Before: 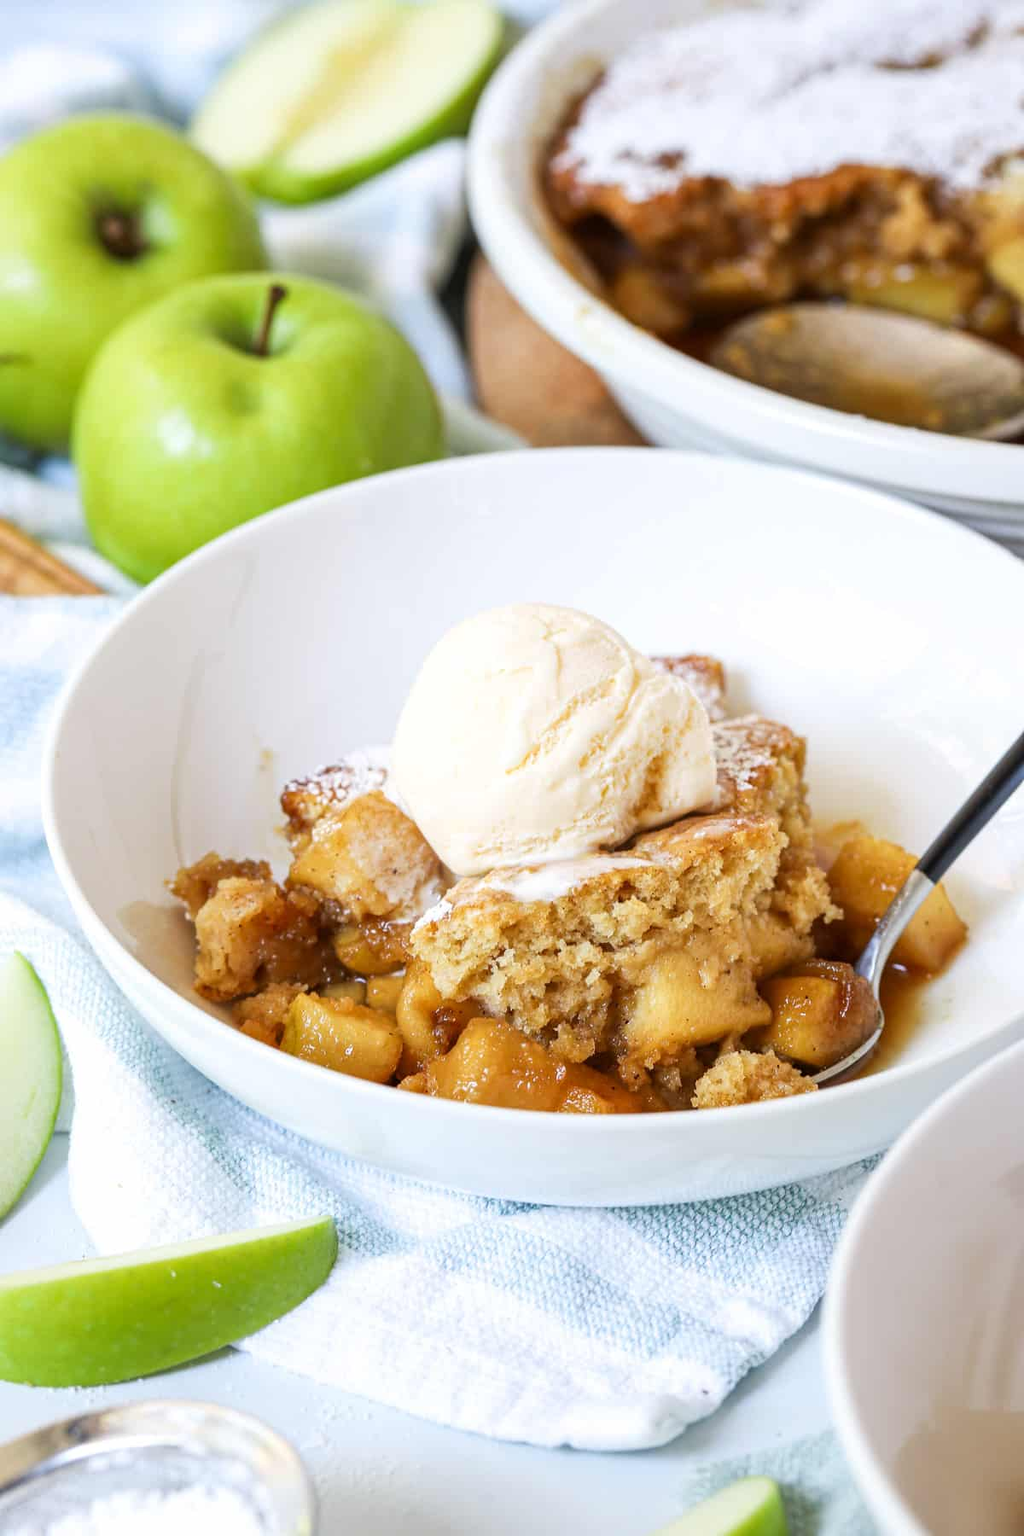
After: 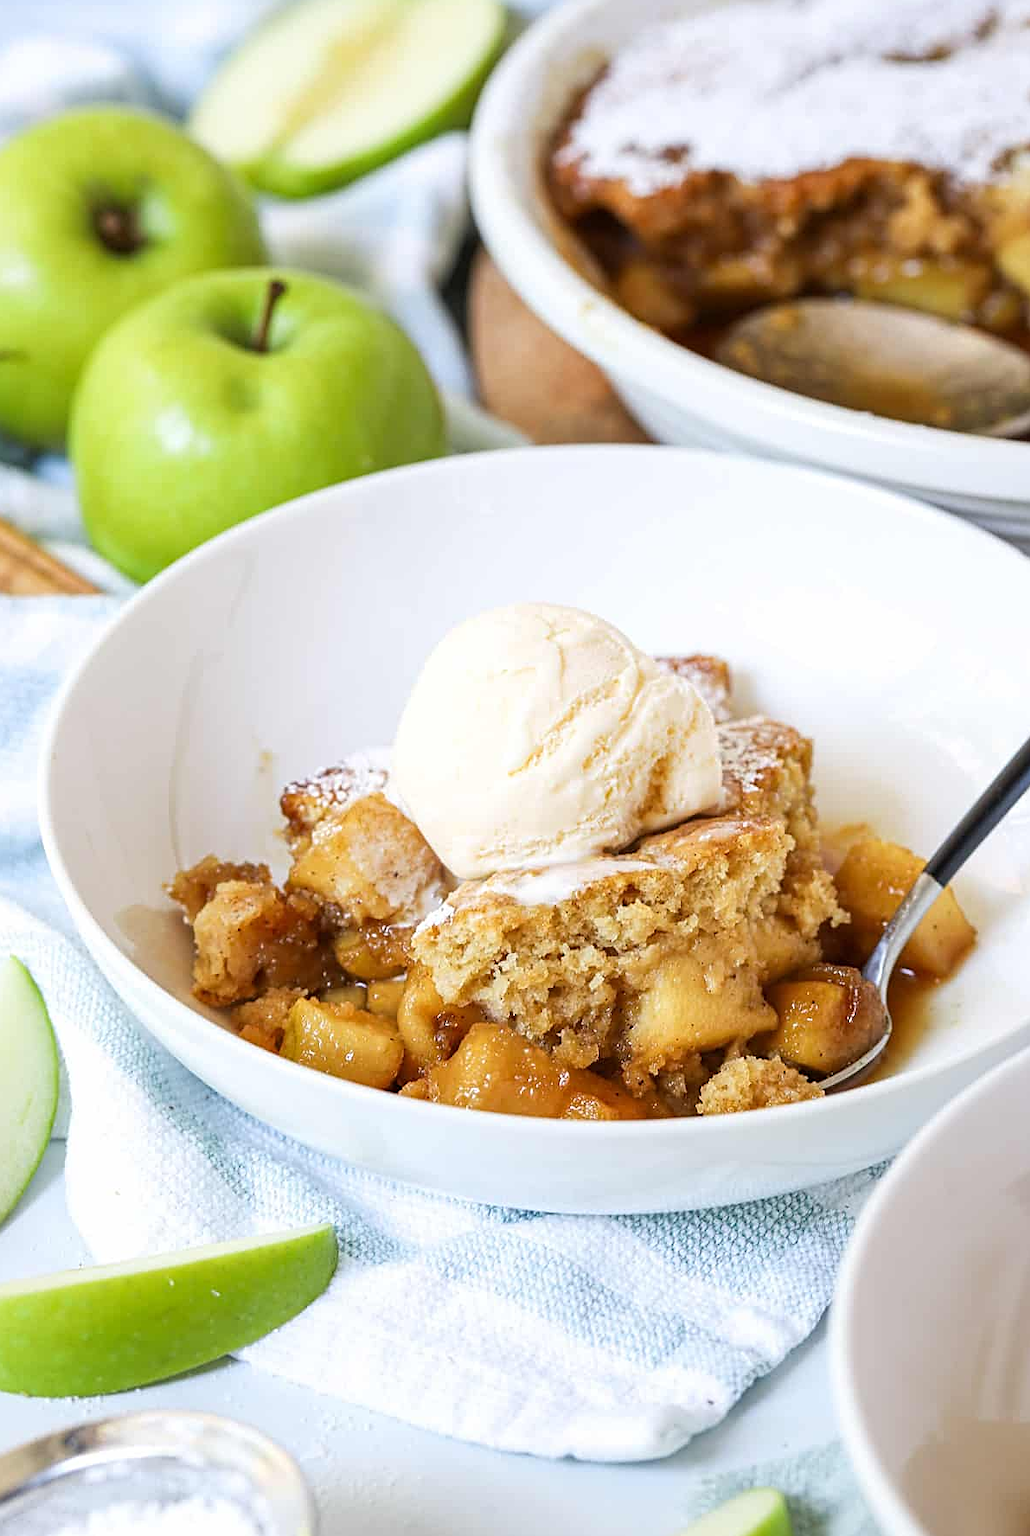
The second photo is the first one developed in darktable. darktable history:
sharpen: on, module defaults
crop: left 0.49%, top 0.575%, right 0.234%, bottom 0.713%
